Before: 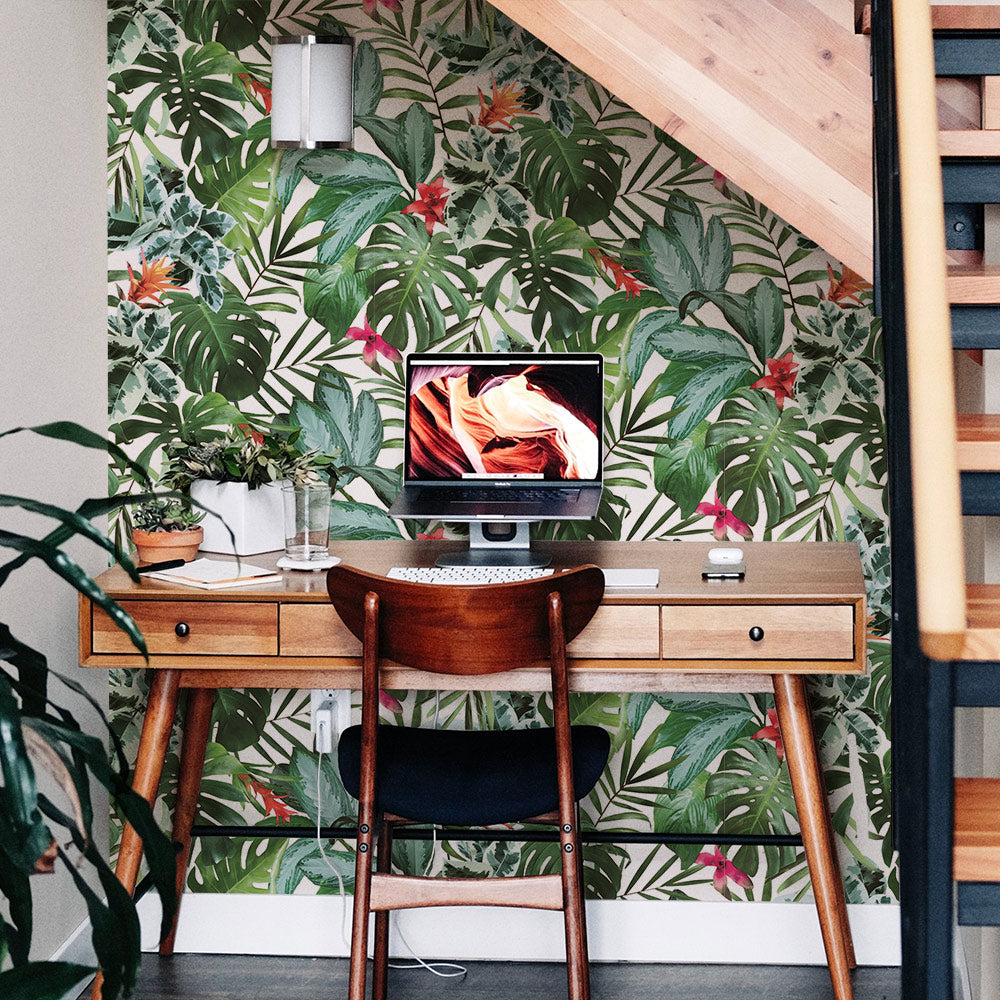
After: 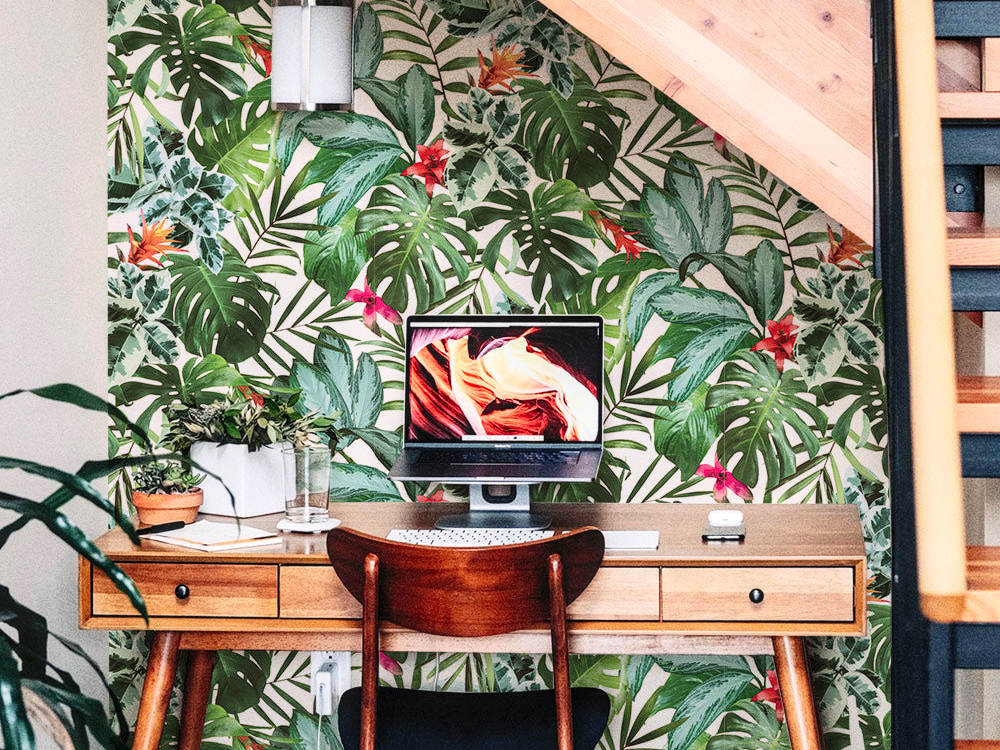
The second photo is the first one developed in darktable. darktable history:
contrast brightness saturation: contrast 0.2, brightness 0.16, saturation 0.22
local contrast: on, module defaults
crop: top 3.857%, bottom 21.132%
